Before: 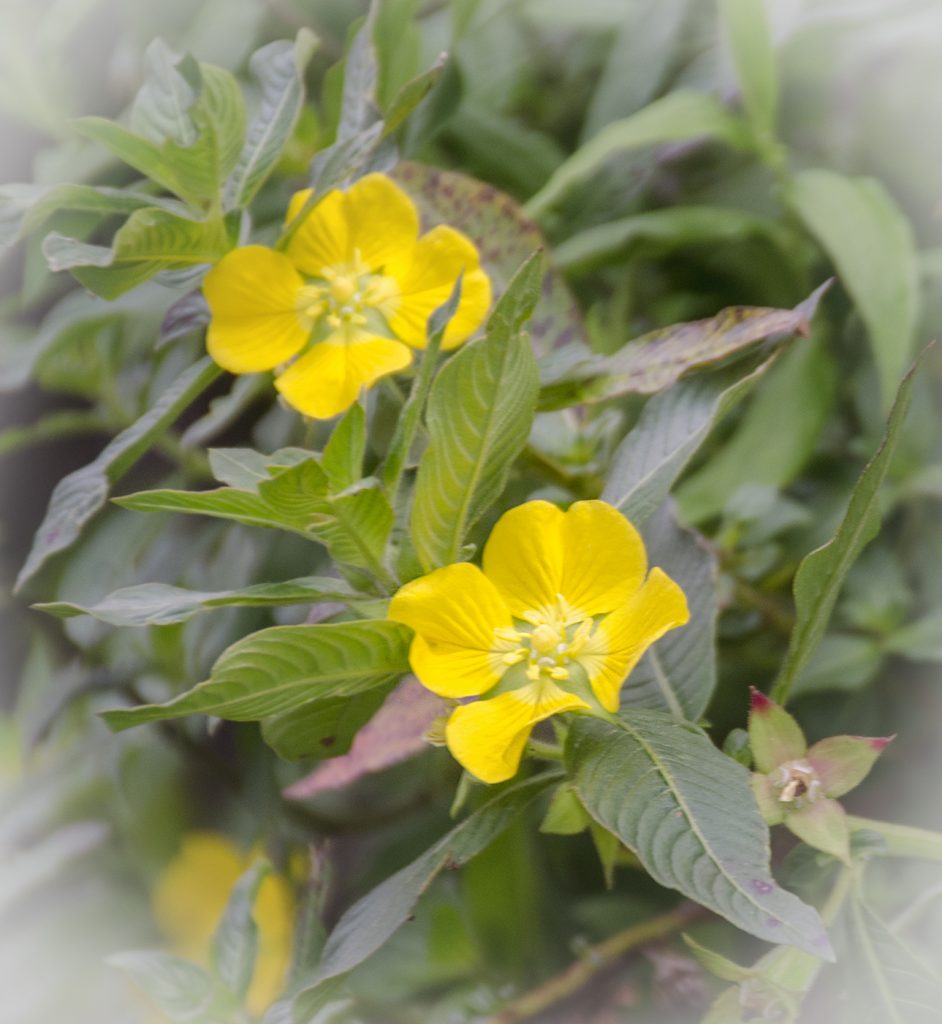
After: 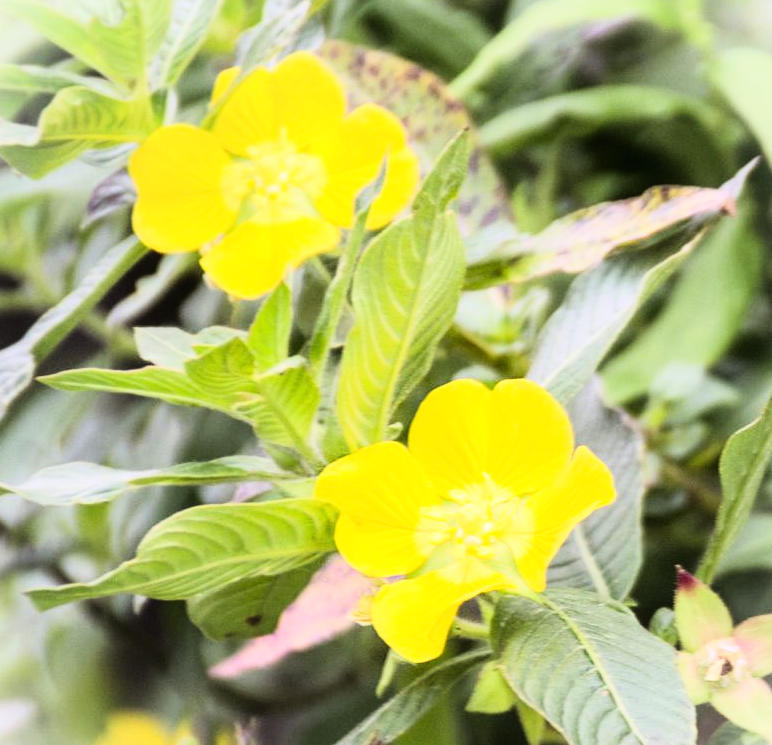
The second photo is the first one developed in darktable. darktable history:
rgb curve: curves: ch0 [(0, 0) (0.21, 0.15) (0.24, 0.21) (0.5, 0.75) (0.75, 0.96) (0.89, 0.99) (1, 1)]; ch1 [(0, 0.02) (0.21, 0.13) (0.25, 0.2) (0.5, 0.67) (0.75, 0.9) (0.89, 0.97) (1, 1)]; ch2 [(0, 0.02) (0.21, 0.13) (0.25, 0.2) (0.5, 0.67) (0.75, 0.9) (0.89, 0.97) (1, 1)], compensate middle gray true
crop: left 7.856%, top 11.836%, right 10.12%, bottom 15.387%
